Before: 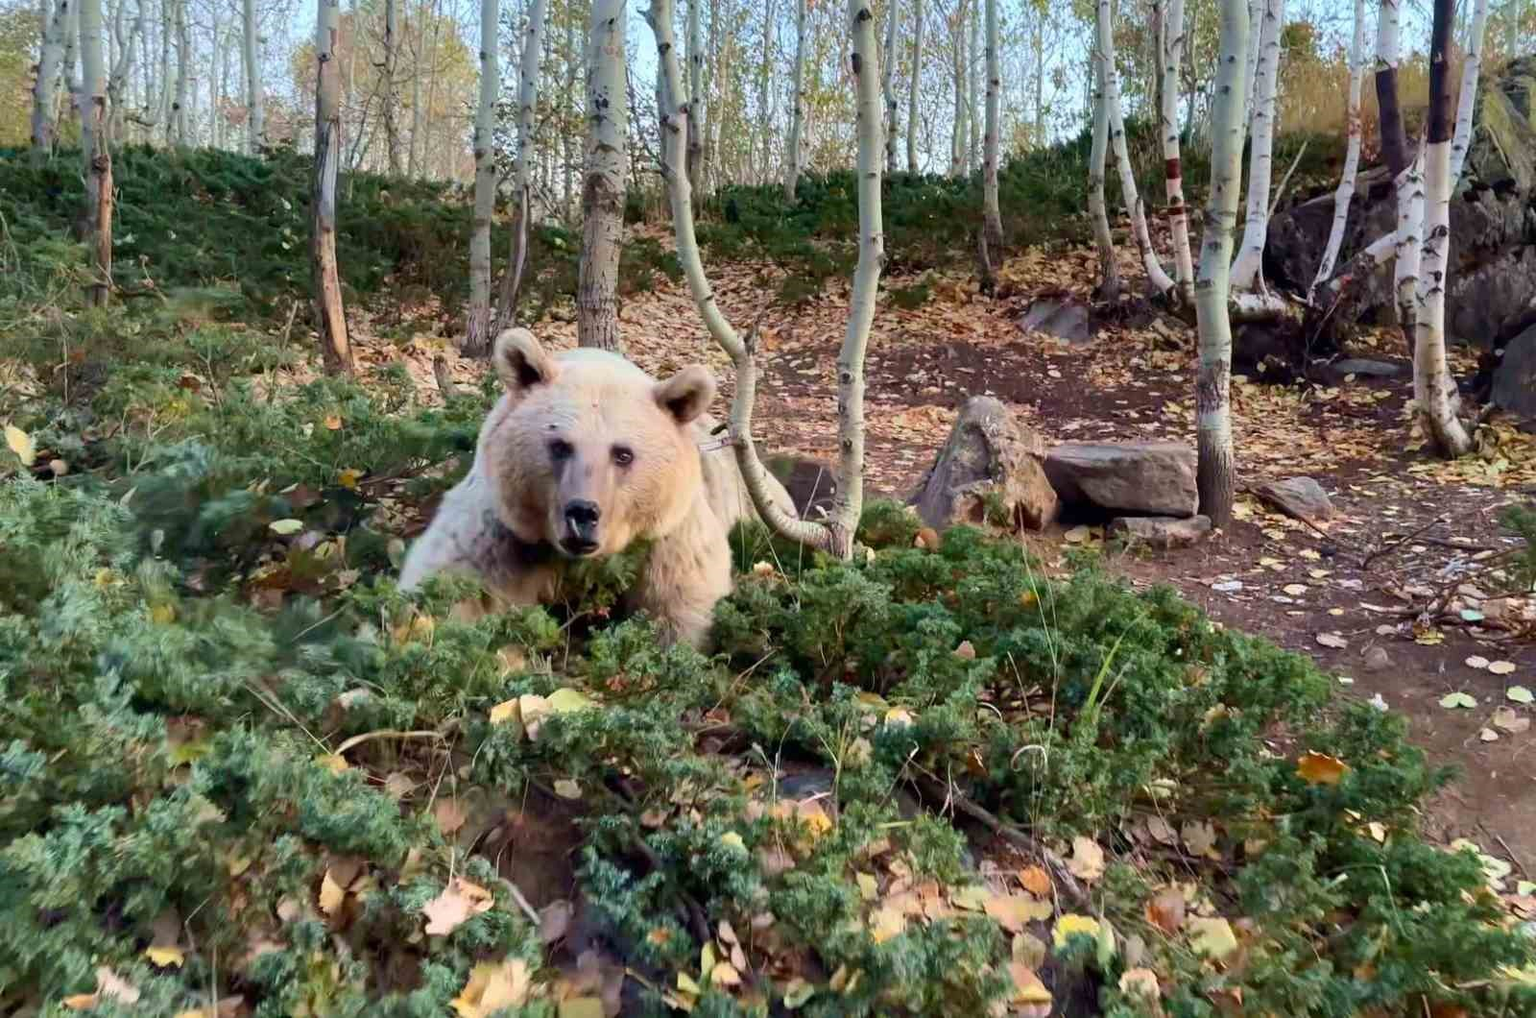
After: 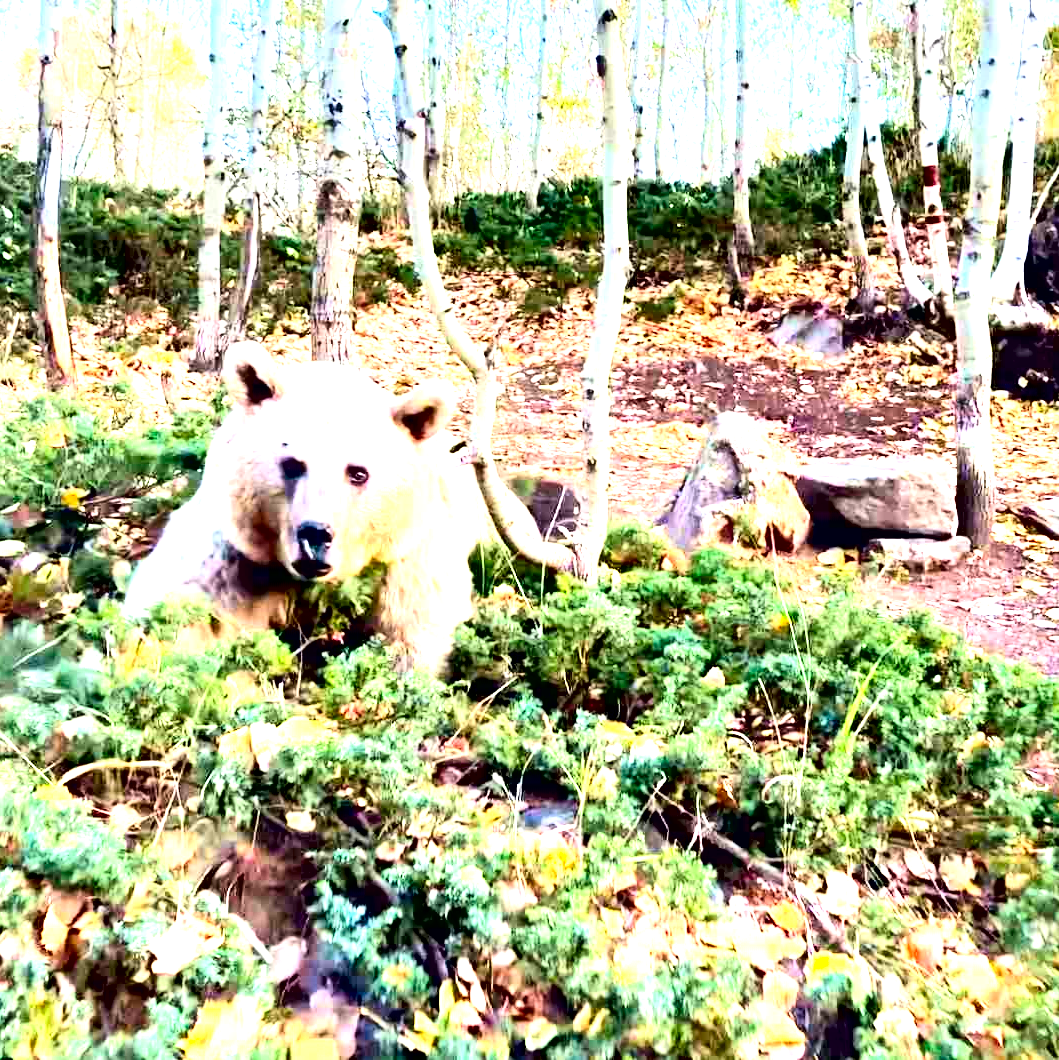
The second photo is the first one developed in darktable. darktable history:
contrast equalizer: y [[0.6 ×6], [0.55 ×6], [0 ×6], [0 ×6], [0 ×6]]
contrast brightness saturation: contrast 0.203, brightness 0.156, saturation 0.216
tone equalizer: -8 EV -1.07 EV, -7 EV -1.02 EV, -6 EV -0.842 EV, -5 EV -0.602 EV, -3 EV 0.588 EV, -2 EV 0.888 EV, -1 EV 0.997 EV, +0 EV 1.06 EV
crop and rotate: left 18.26%, right 15.499%
exposure: black level correction 0, exposure 1.199 EV, compensate exposure bias true, compensate highlight preservation false
